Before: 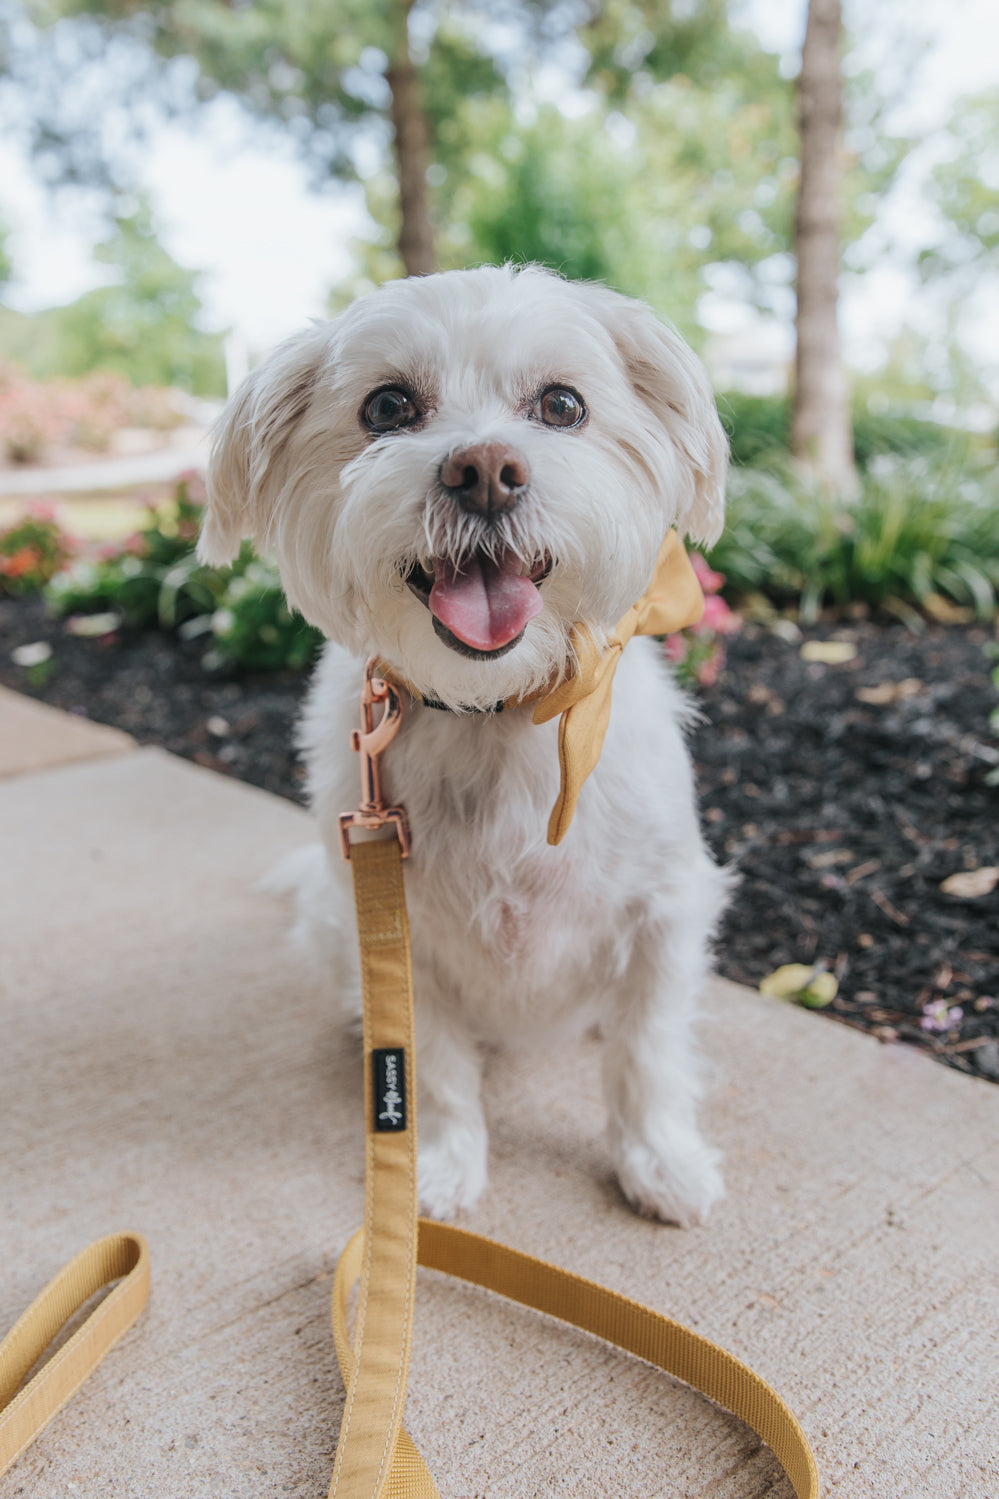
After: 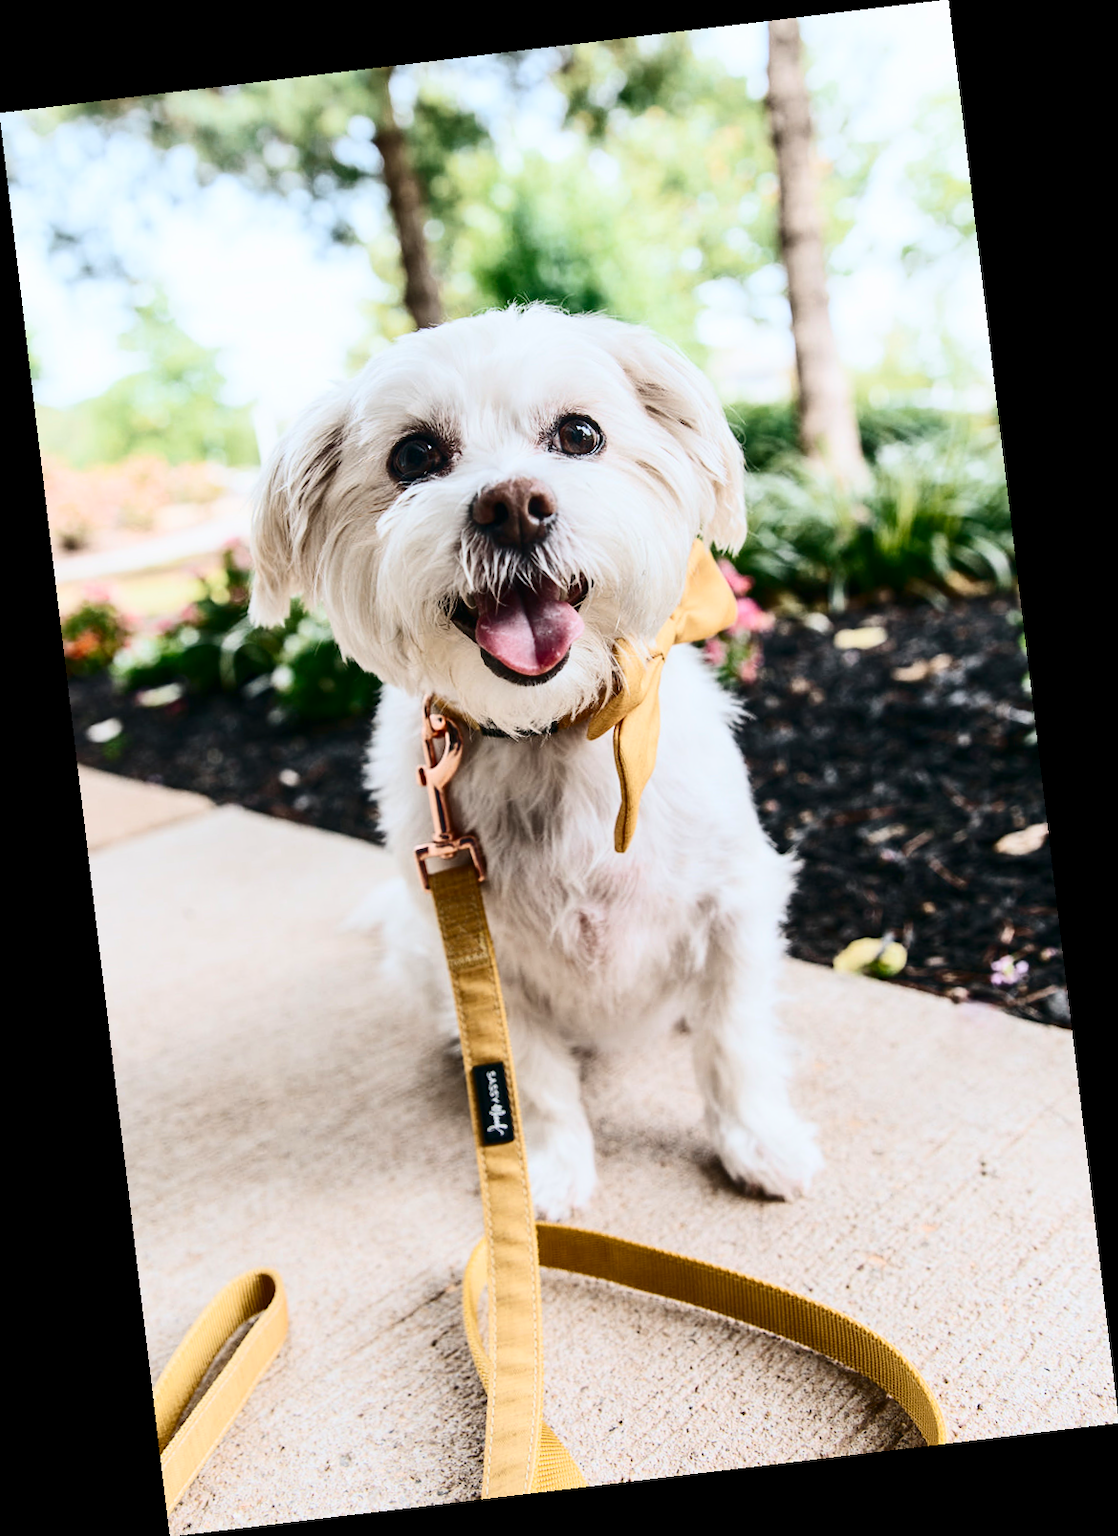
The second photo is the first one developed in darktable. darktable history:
color balance rgb: perceptual saturation grading › global saturation 30%, global vibrance 20%
contrast brightness saturation: contrast 0.5, saturation -0.1
rotate and perspective: rotation -6.83°, automatic cropping off
